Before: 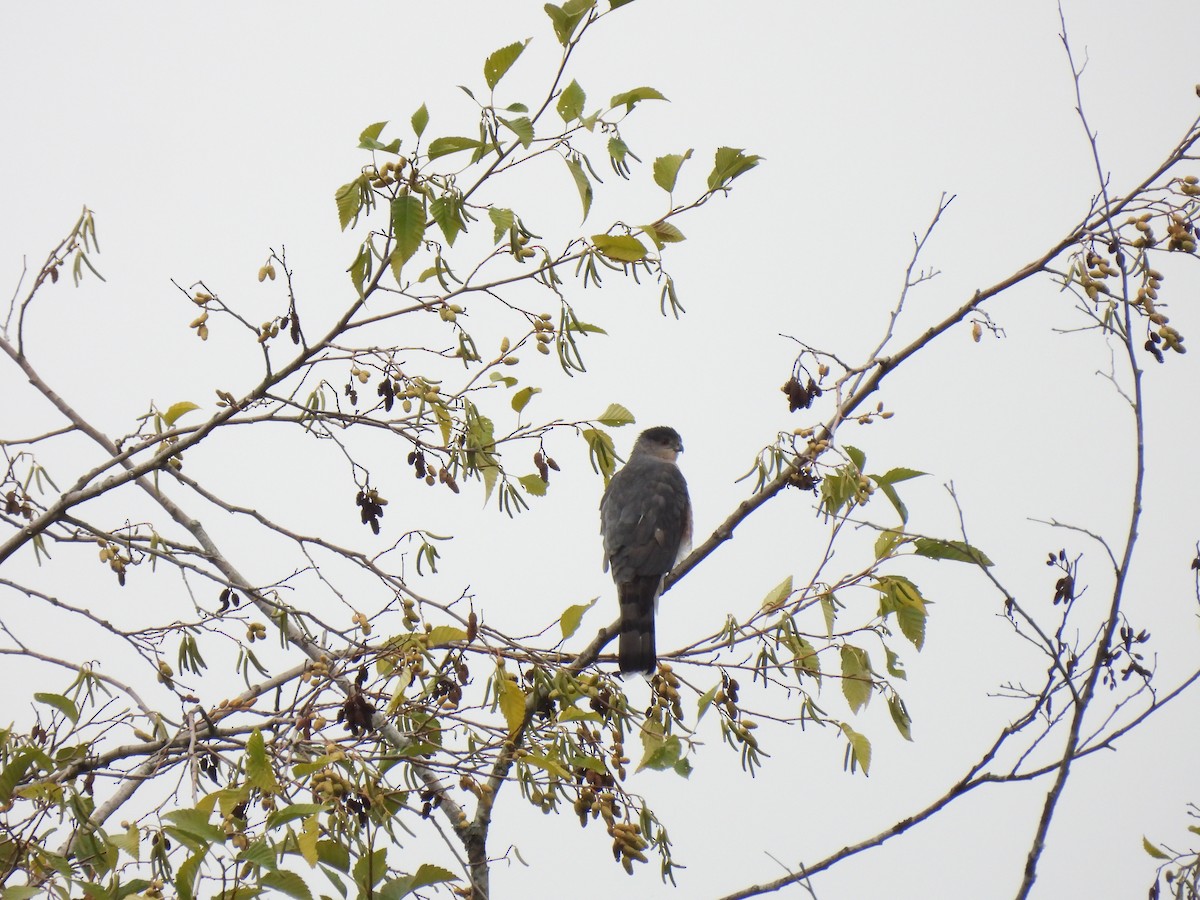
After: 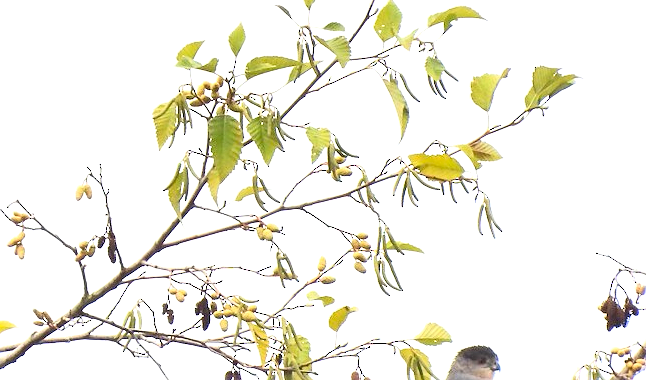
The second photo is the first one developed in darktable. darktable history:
exposure: exposure 0.935 EV, compensate highlight preservation false
contrast brightness saturation: contrast 0.2, brightness 0.16, saturation 0.22
sharpen: on, module defaults
crop: left 15.306%, top 9.065%, right 30.789%, bottom 48.638%
